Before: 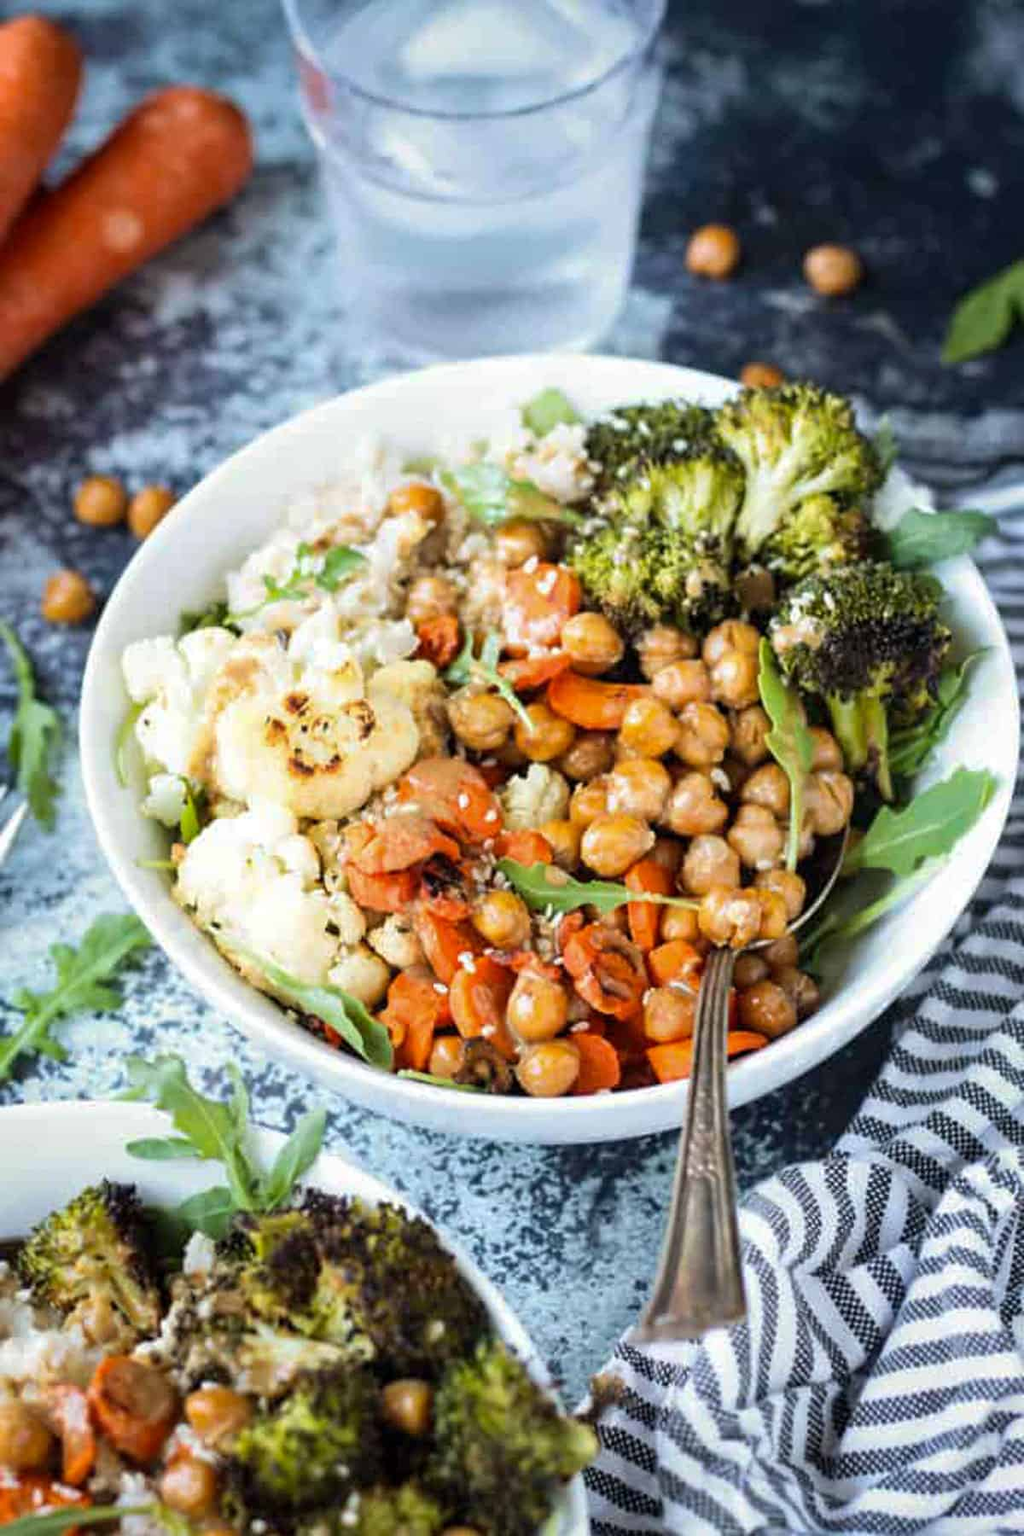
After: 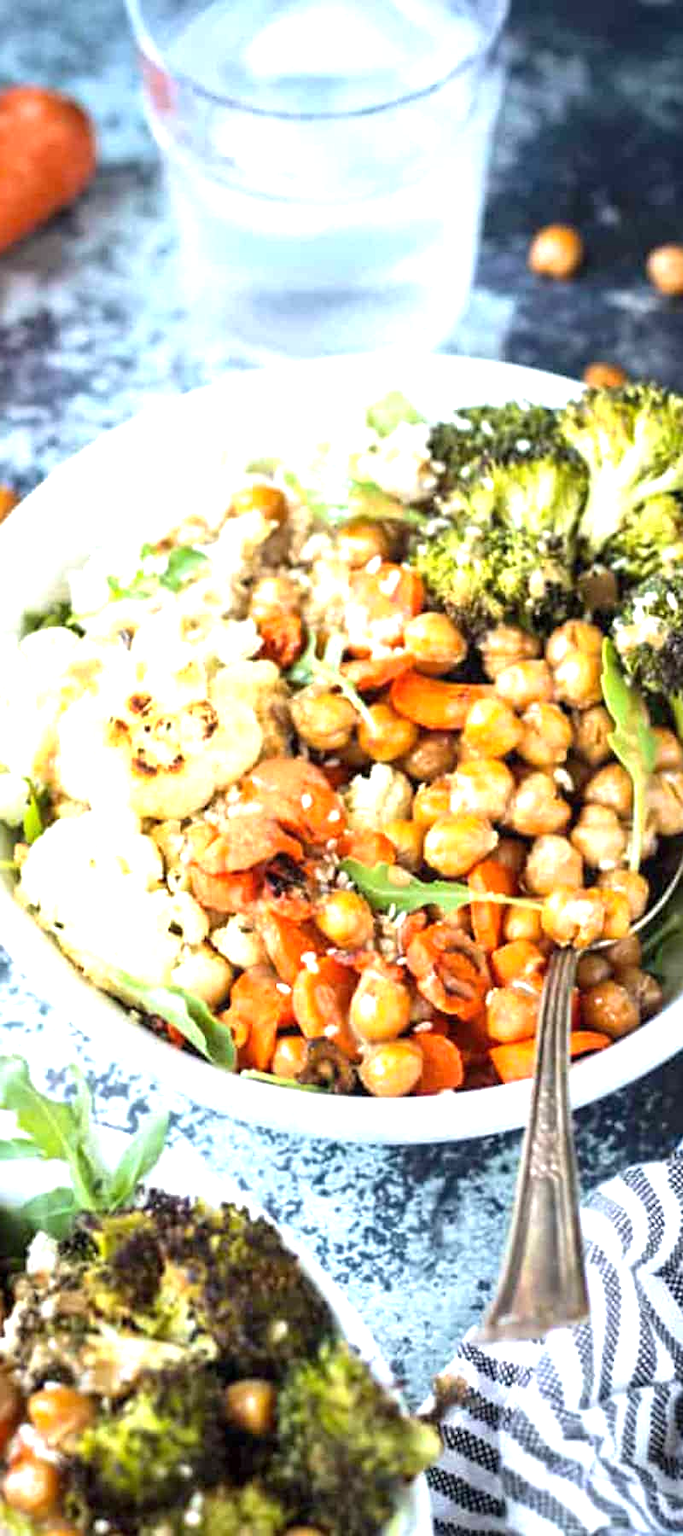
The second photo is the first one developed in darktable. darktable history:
exposure: exposure 1 EV, compensate highlight preservation false
crop: left 15.376%, right 17.806%
